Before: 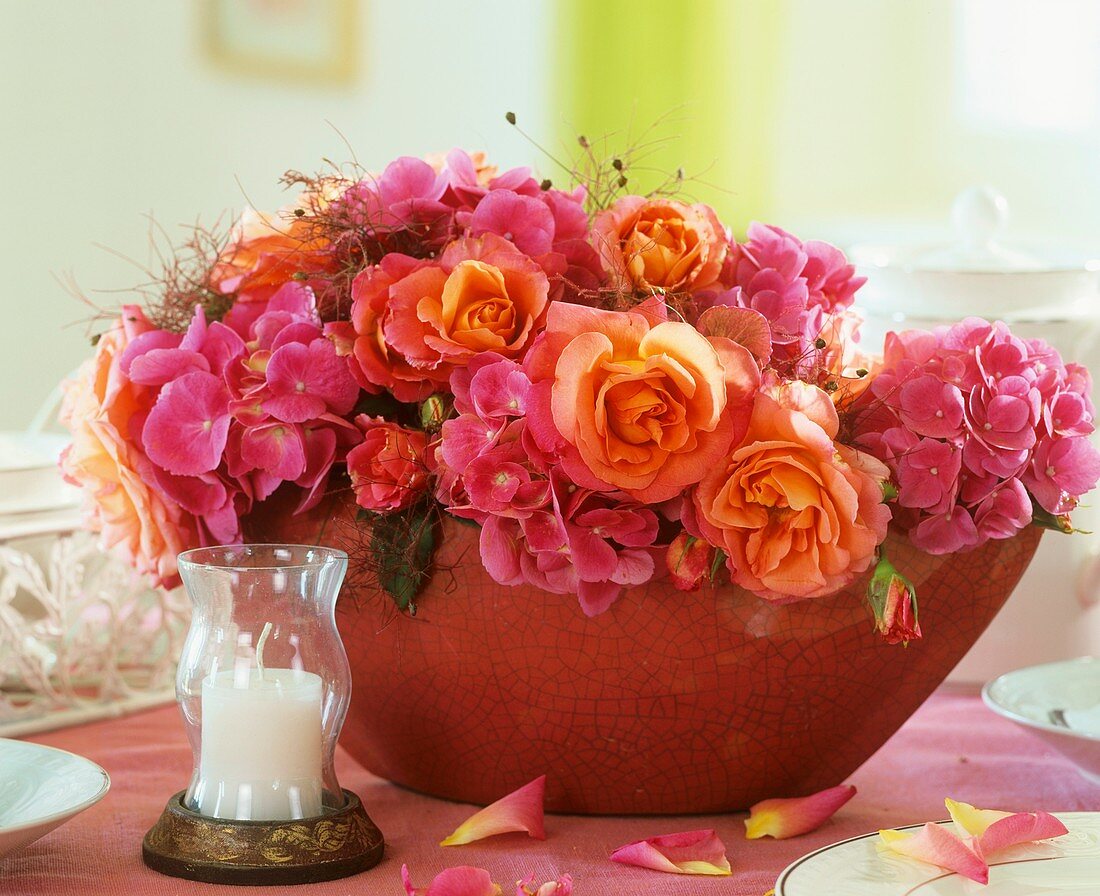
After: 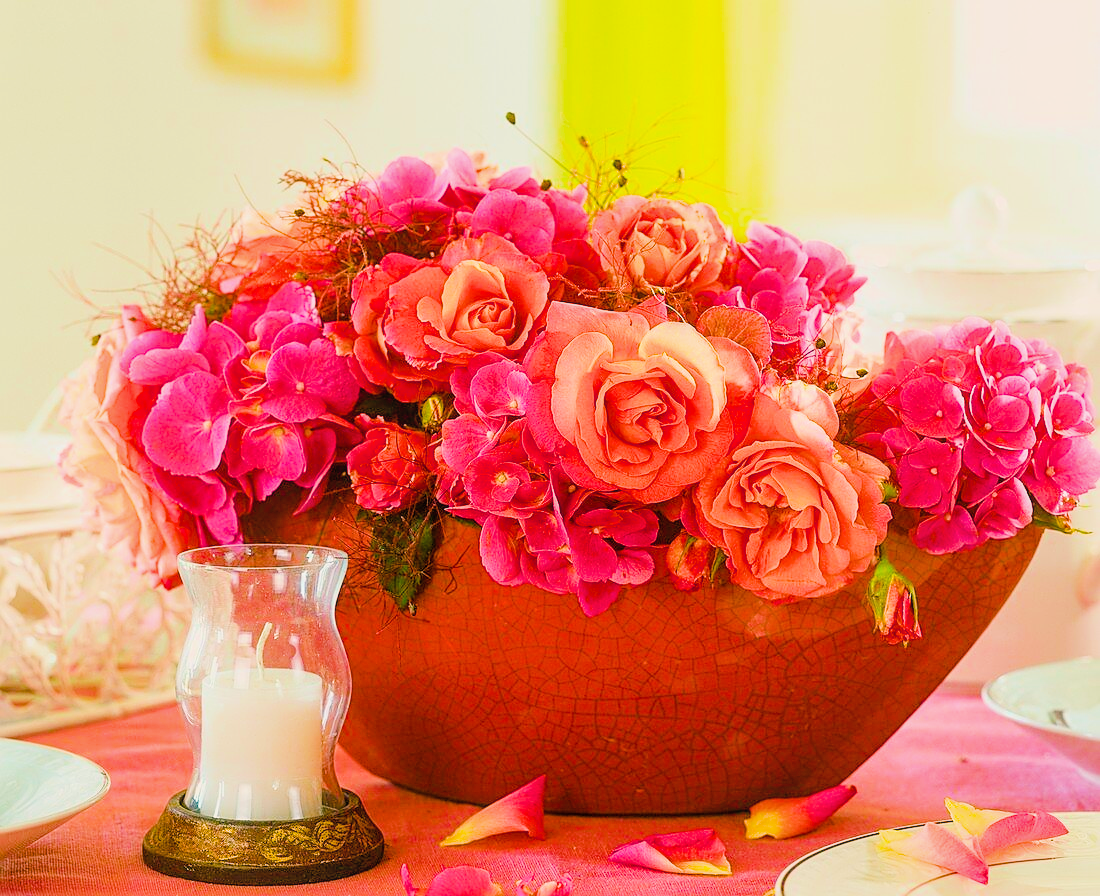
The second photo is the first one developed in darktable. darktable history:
sharpen: on, module defaults
exposure: black level correction 0.001, exposure 1.117 EV, compensate highlight preservation false
local contrast: detail 109%
color balance rgb: highlights gain › chroma 2.917%, highlights gain › hue 61°, linear chroma grading › shadows 9.445%, linear chroma grading › highlights 9.964%, linear chroma grading › global chroma 14.401%, linear chroma grading › mid-tones 14.756%, perceptual saturation grading › global saturation 25.049%, global vibrance 25.578%
filmic rgb: black relative exposure -7.65 EV, white relative exposure 4.56 EV, threshold 3.01 EV, hardness 3.61, enable highlight reconstruction true
shadows and highlights: shadows 25.67, highlights -24.06
